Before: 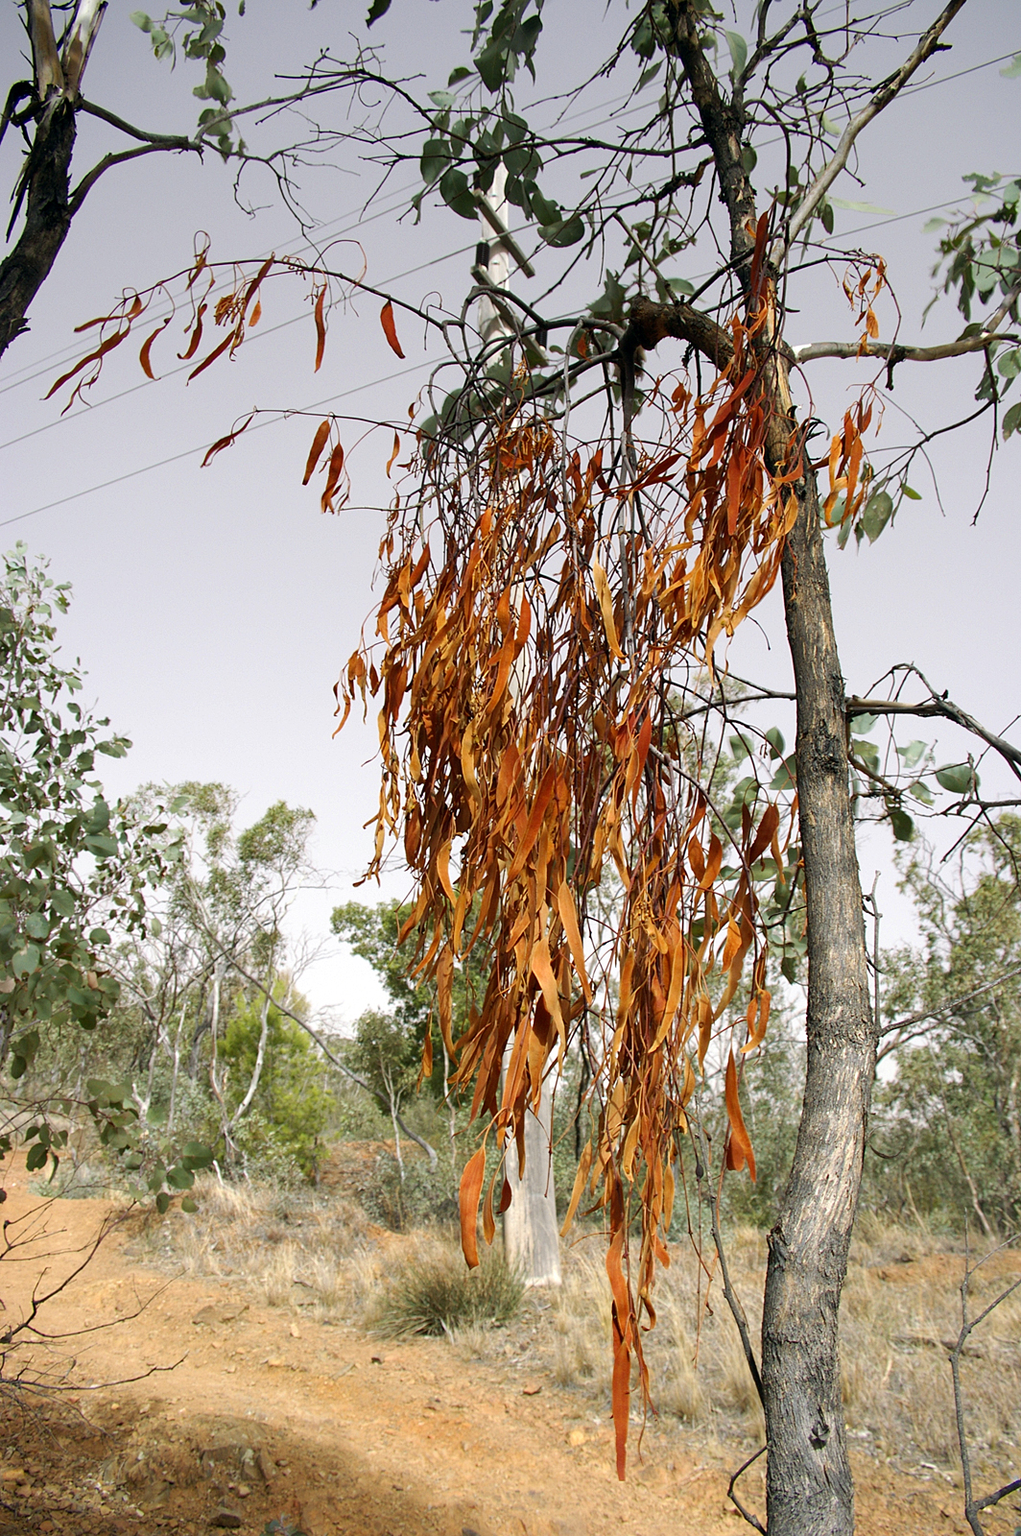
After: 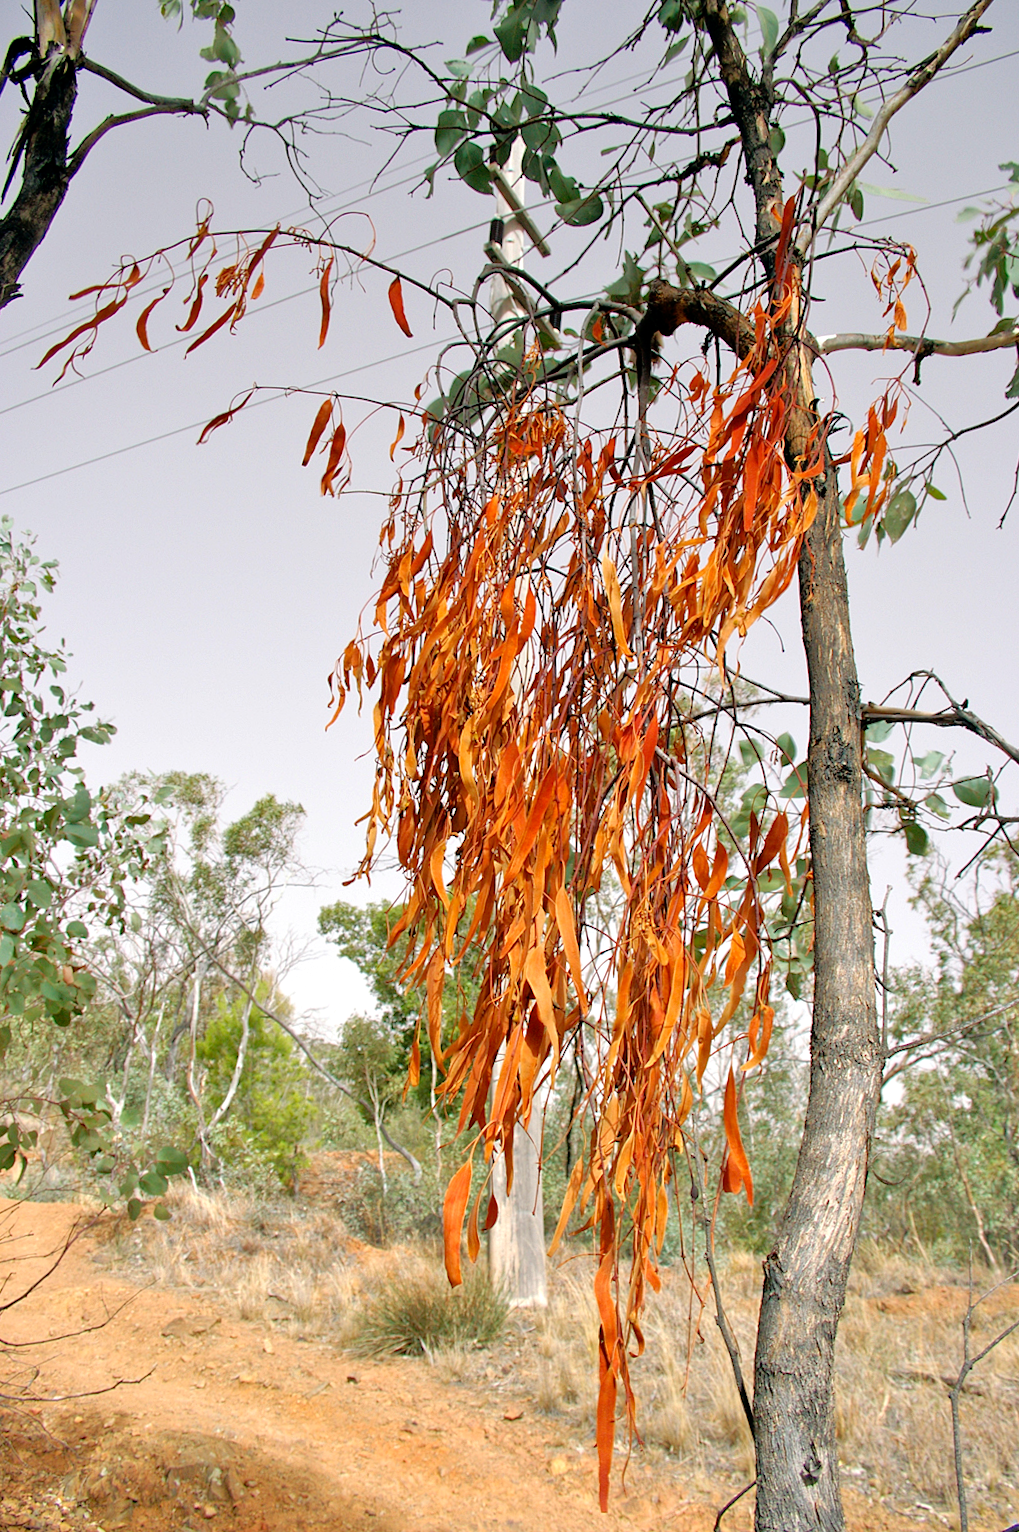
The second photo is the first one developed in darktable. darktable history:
tone equalizer: -7 EV 0.15 EV, -6 EV 0.6 EV, -5 EV 1.15 EV, -4 EV 1.33 EV, -3 EV 1.15 EV, -2 EV 0.6 EV, -1 EV 0.15 EV, mask exposure compensation -0.5 EV
crop and rotate: angle -1.69°
